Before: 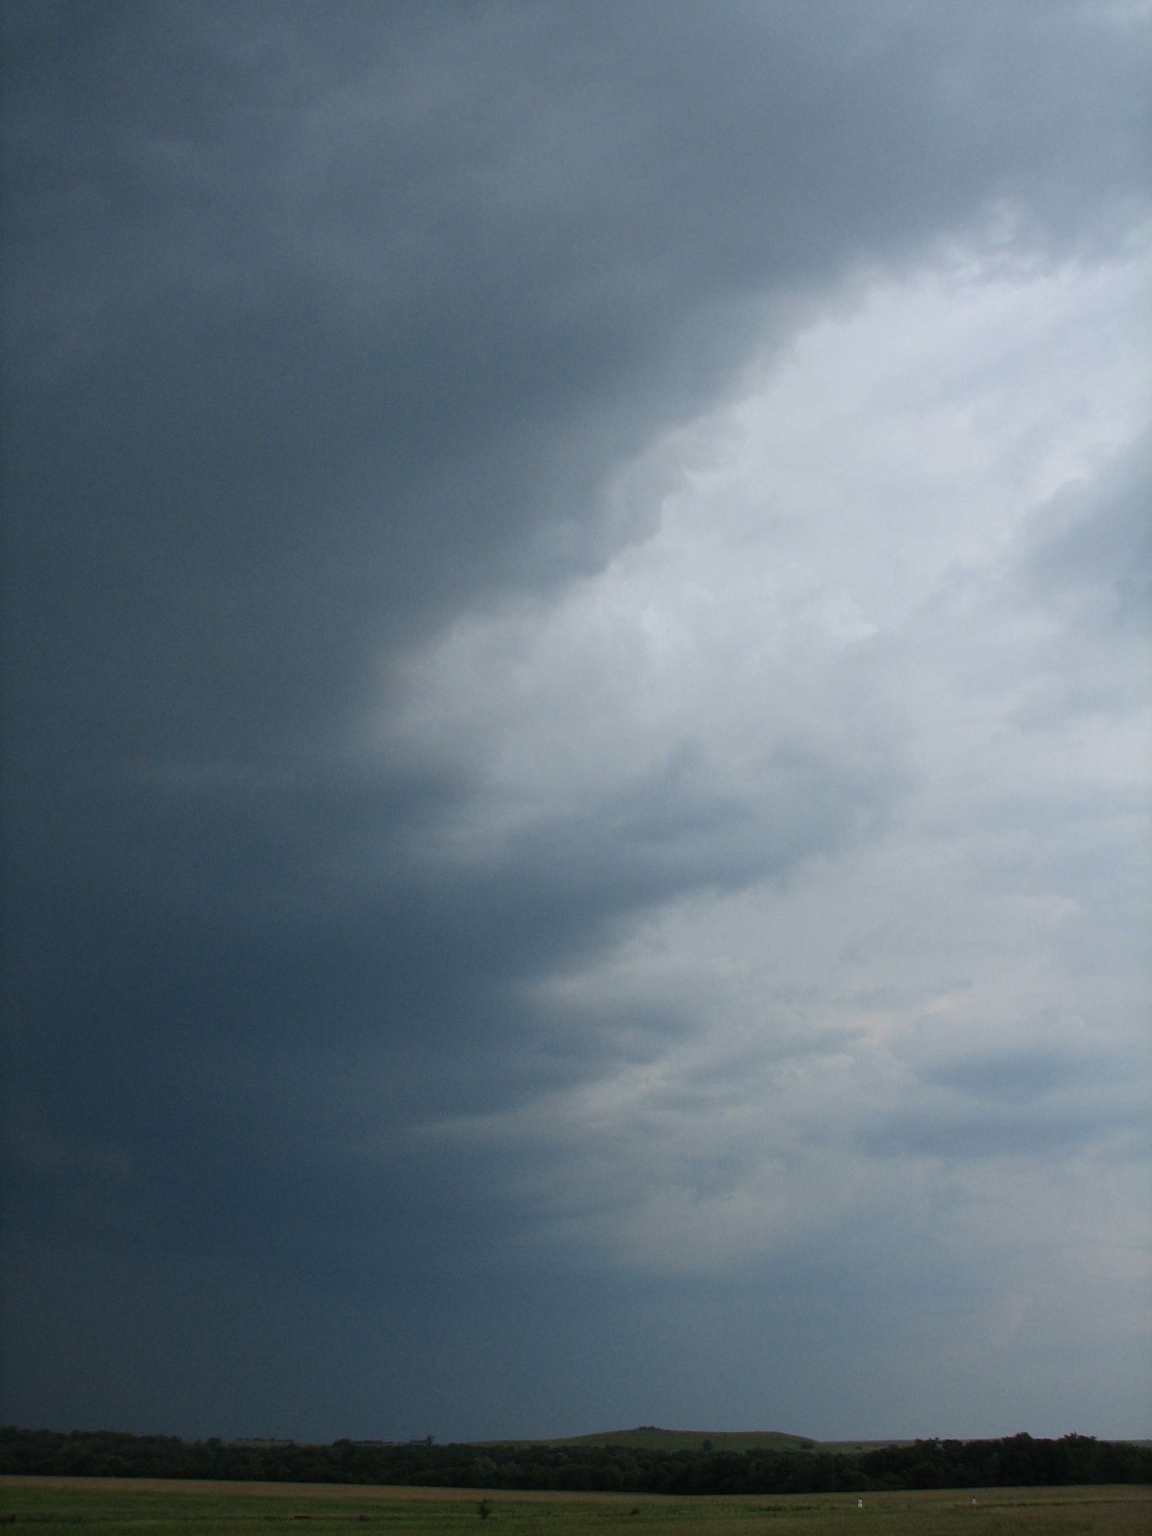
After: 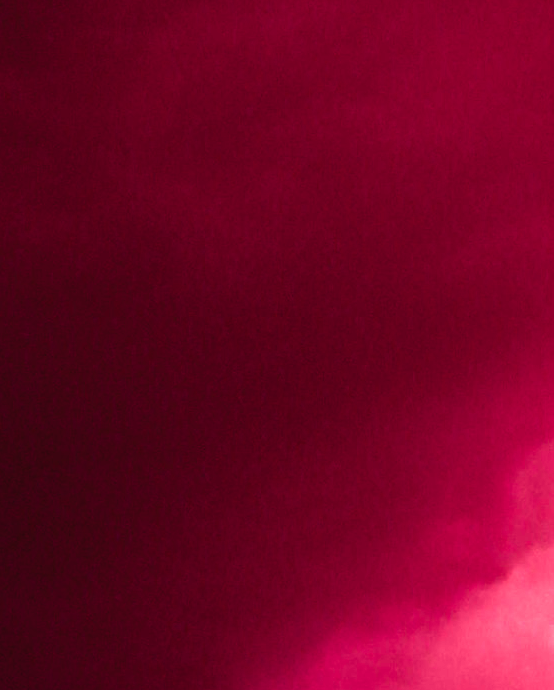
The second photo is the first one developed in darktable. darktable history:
color balance rgb: shadows lift › luminance -18.76%, shadows lift › chroma 35.44%, power › luminance -3.76%, power › hue 142.17°, highlights gain › chroma 7.5%, highlights gain › hue 184.75°, global offset › luminance -0.52%, global offset › chroma 0.91%, global offset › hue 173.36°, shadows fall-off 300%, white fulcrum 2 EV, highlights fall-off 300%, linear chroma grading › shadows 17.19%, linear chroma grading › highlights 61.12%, linear chroma grading › global chroma 50%, hue shift -150.52°, perceptual brilliance grading › global brilliance 12%, mask middle-gray fulcrum 100%, contrast gray fulcrum 38.43%, contrast 35.15%, saturation formula JzAzBz (2021)
crop: left 15.452%, top 5.459%, right 43.956%, bottom 56.62%
